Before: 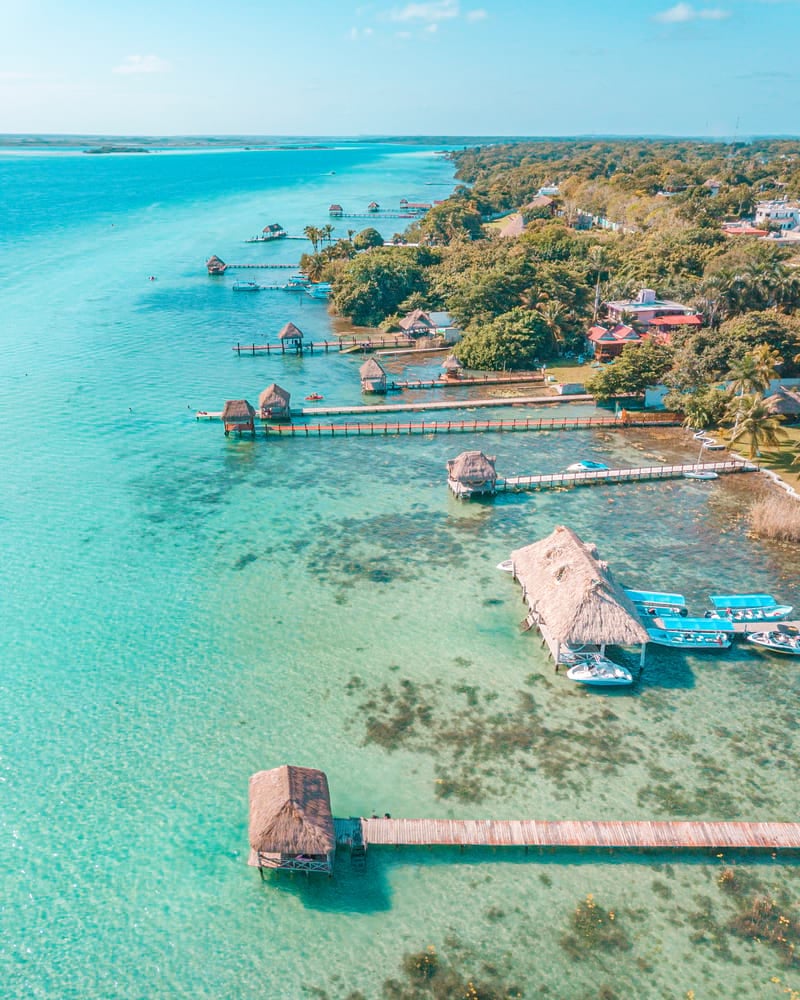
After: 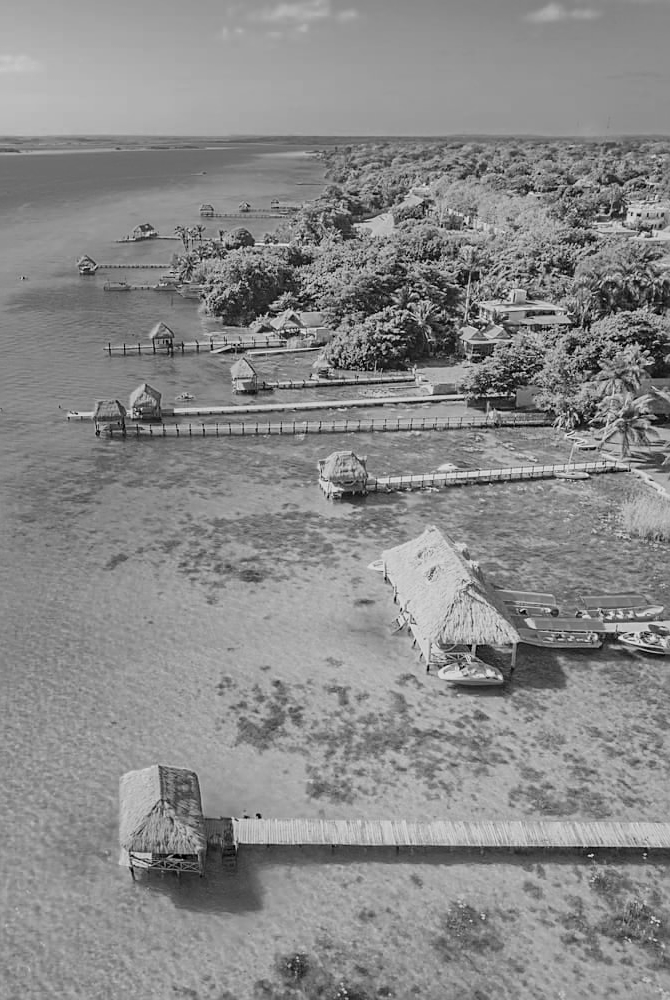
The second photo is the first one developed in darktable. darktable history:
crop: left 16.145%
monochrome: on, module defaults
color zones: curves: ch0 [(0.25, 0.5) (0.636, 0.25) (0.75, 0.5)]
filmic rgb: black relative exposure -7.65 EV, white relative exposure 4.56 EV, hardness 3.61
sharpen: on, module defaults
